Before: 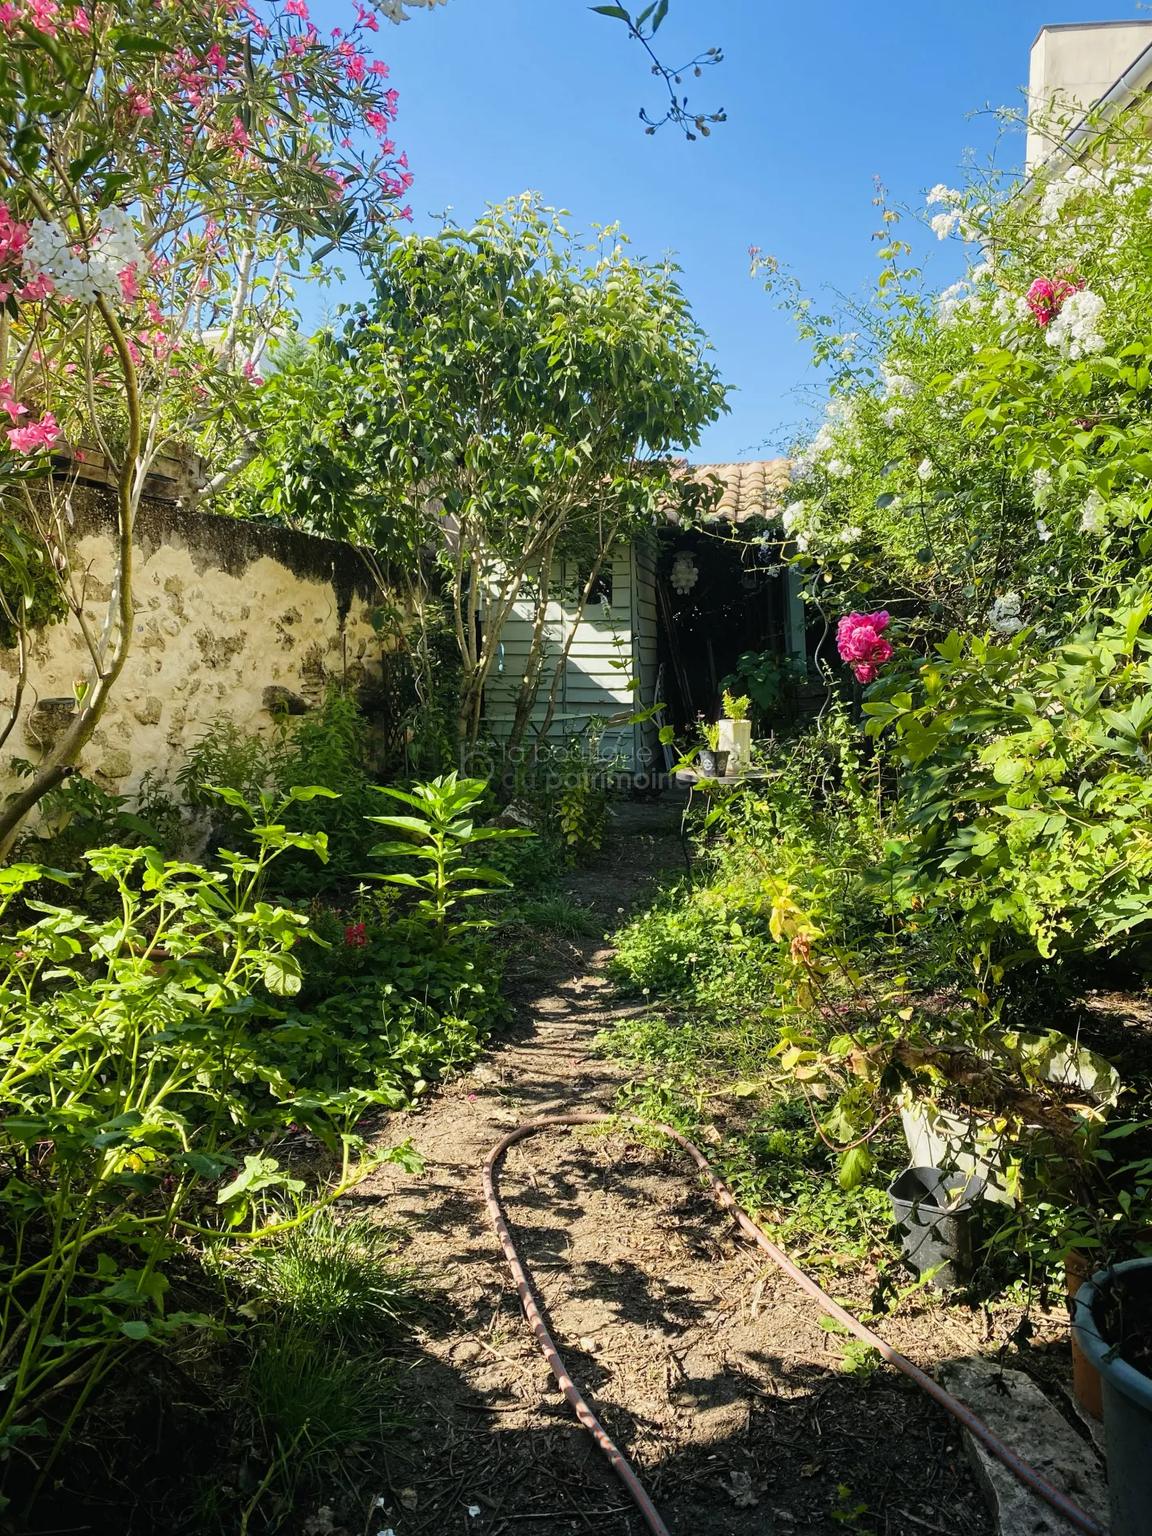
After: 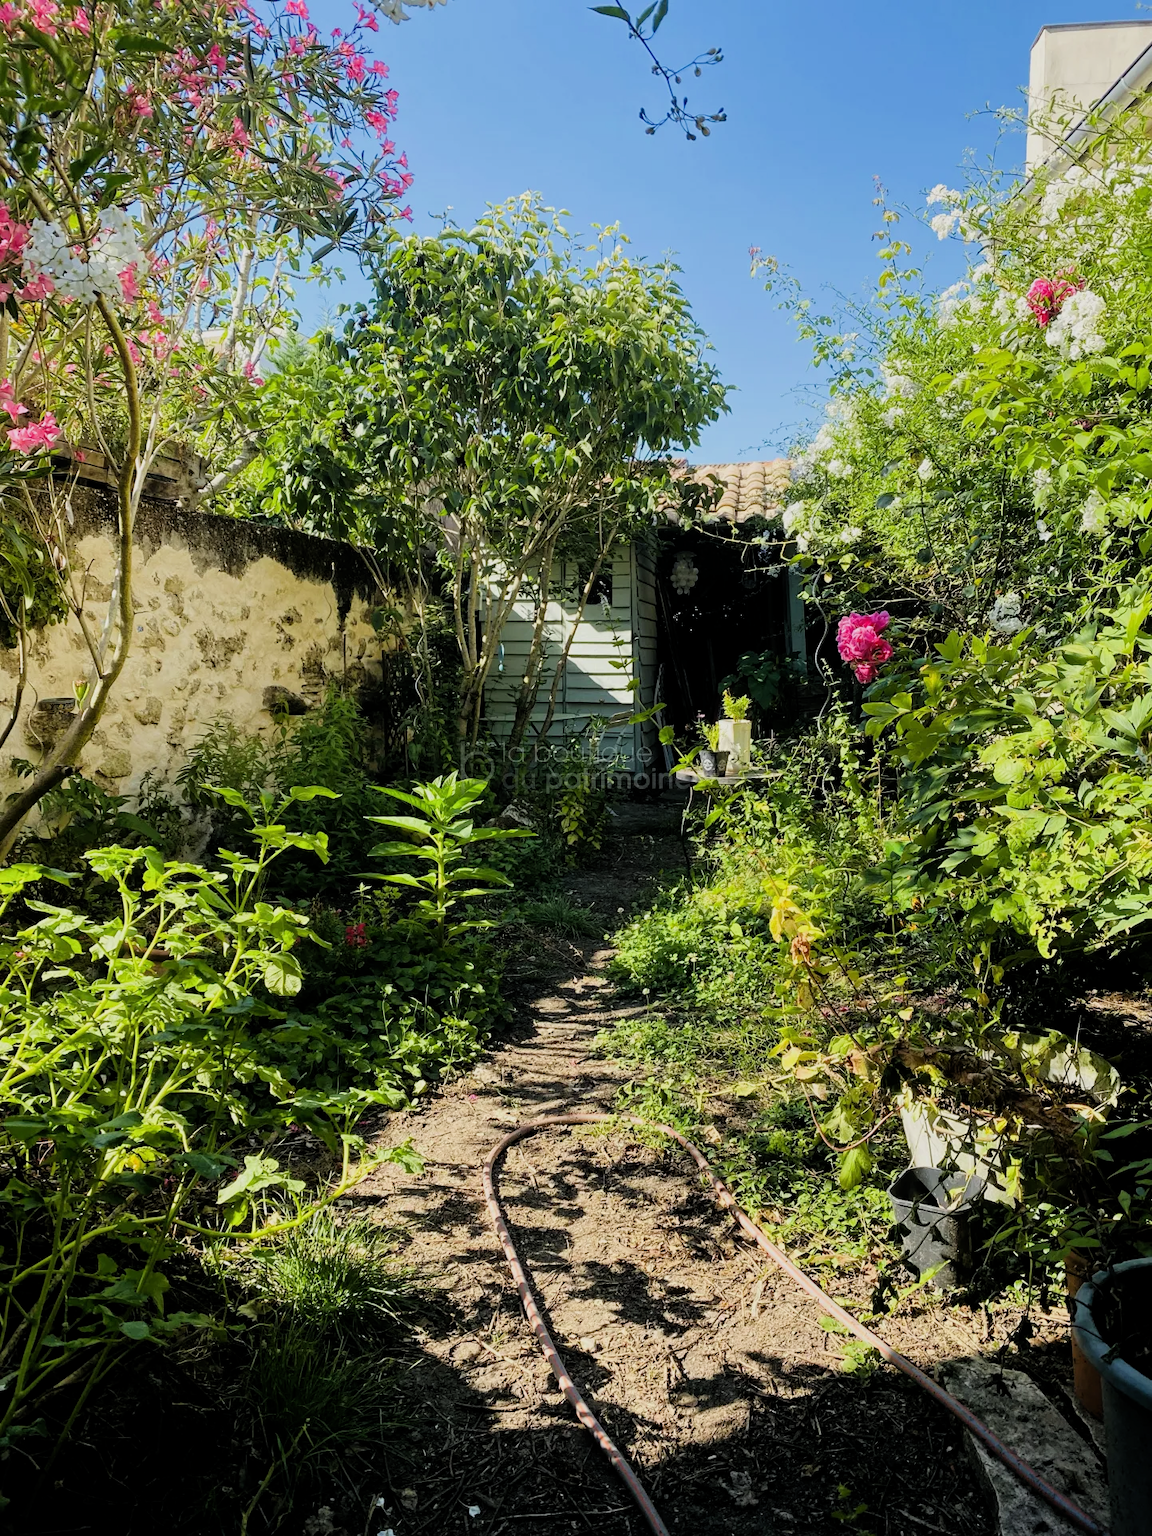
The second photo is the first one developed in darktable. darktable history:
filmic rgb: middle gray luminance 9.43%, black relative exposure -10.65 EV, white relative exposure 3.45 EV, target black luminance 0%, hardness 5.98, latitude 59.69%, contrast 1.091, highlights saturation mix 5.4%, shadows ↔ highlights balance 29.4%, iterations of high-quality reconstruction 0
